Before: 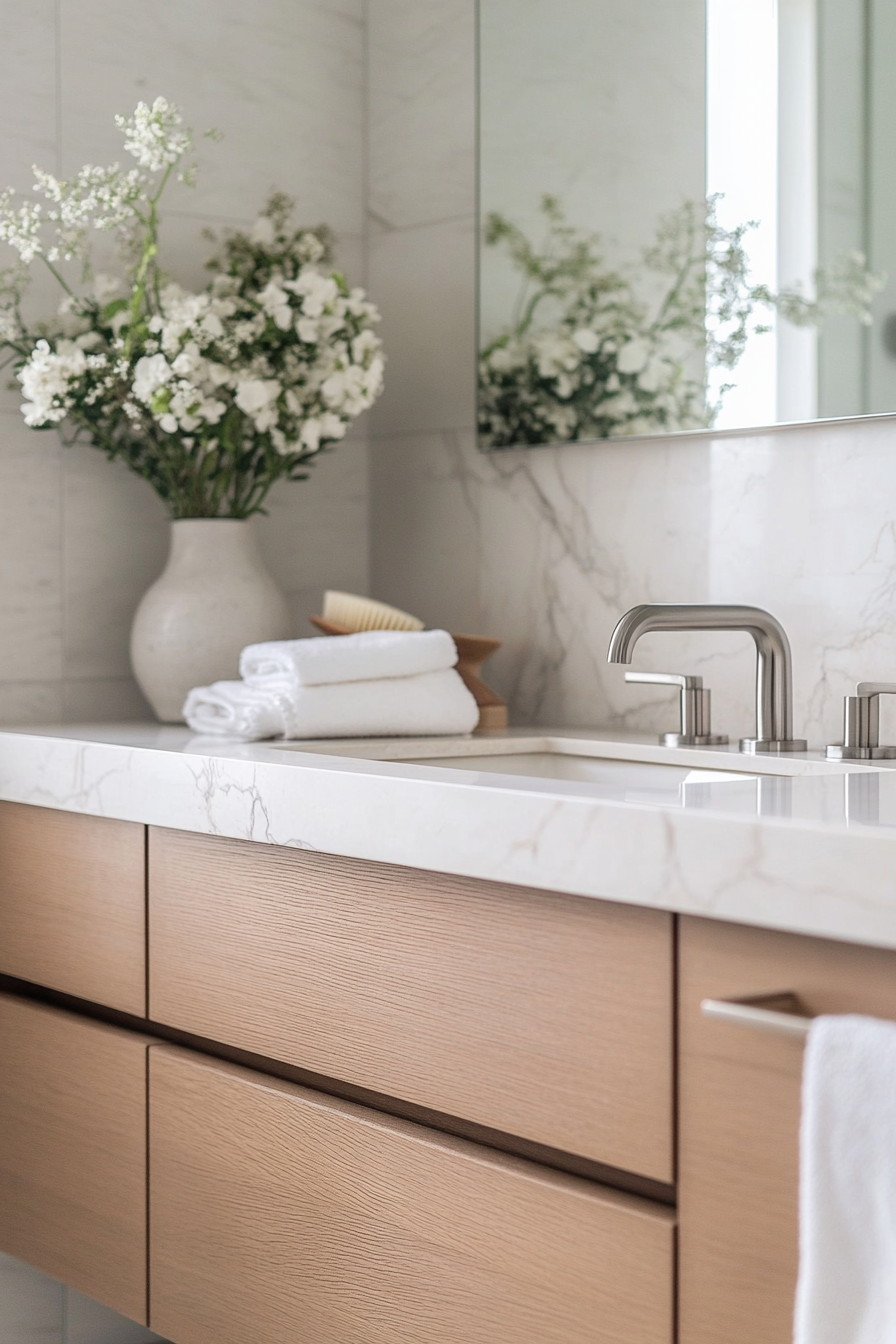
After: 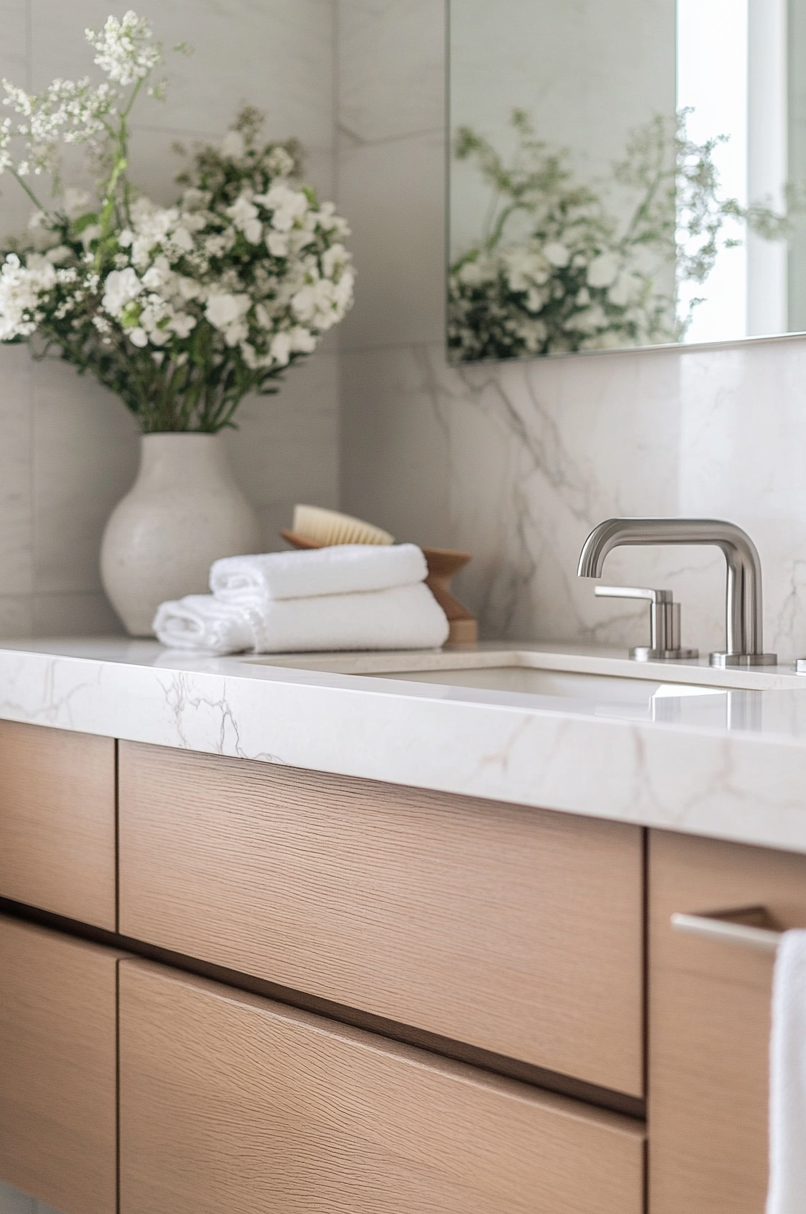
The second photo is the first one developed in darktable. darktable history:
crop: left 3.385%, top 6.426%, right 6.564%, bottom 3.206%
